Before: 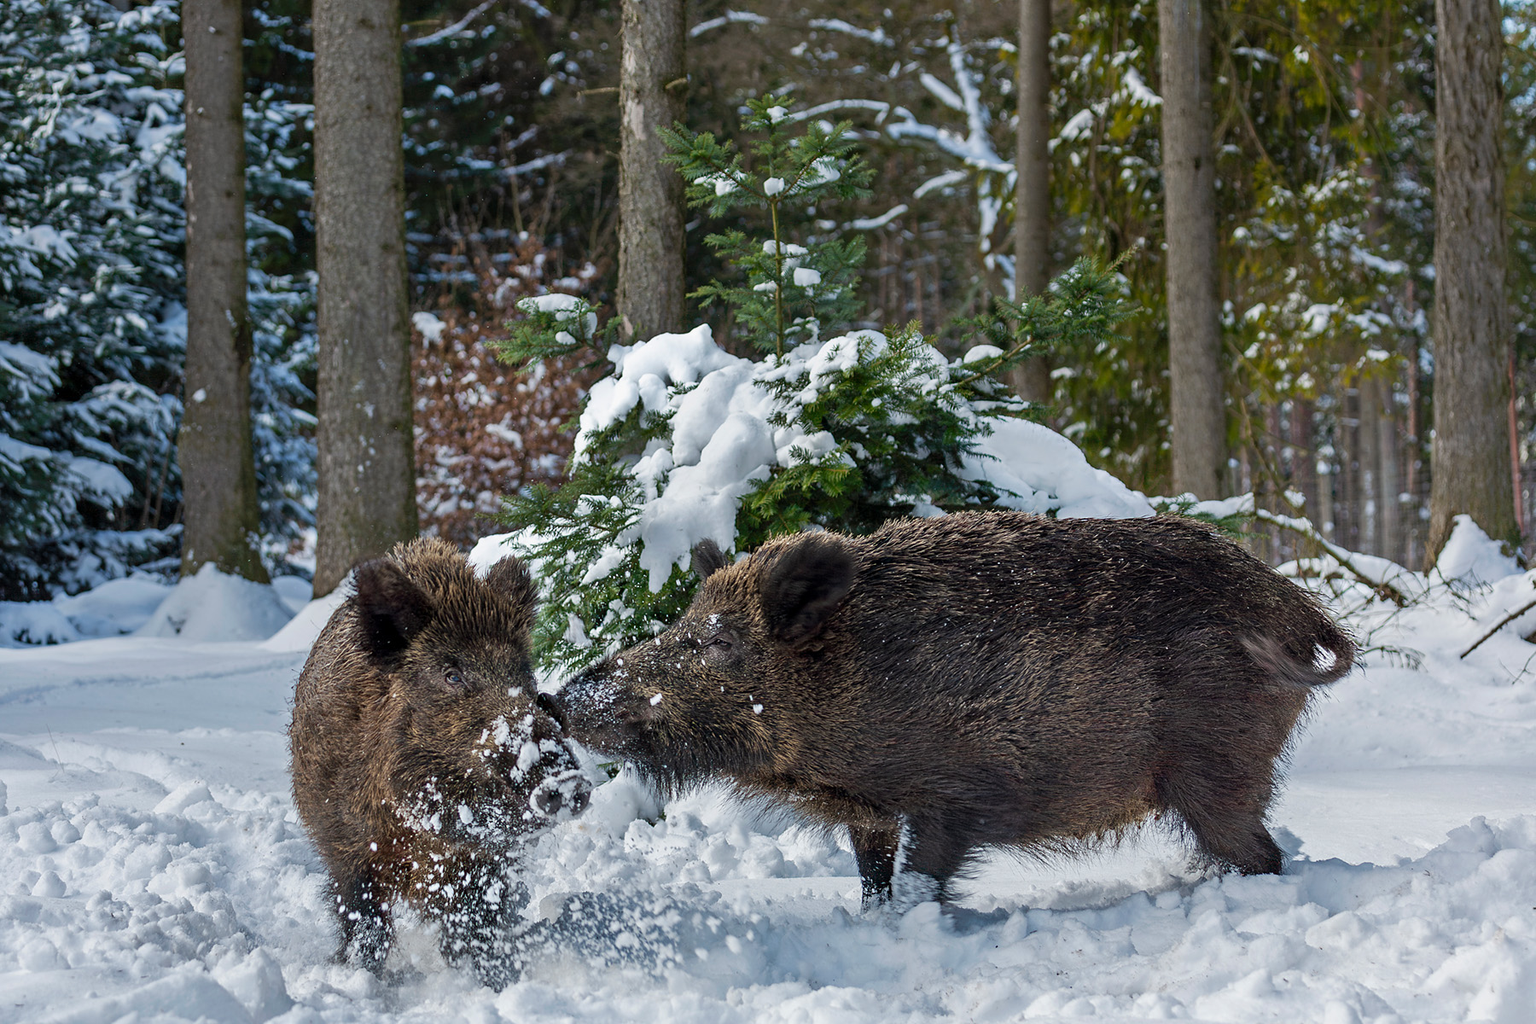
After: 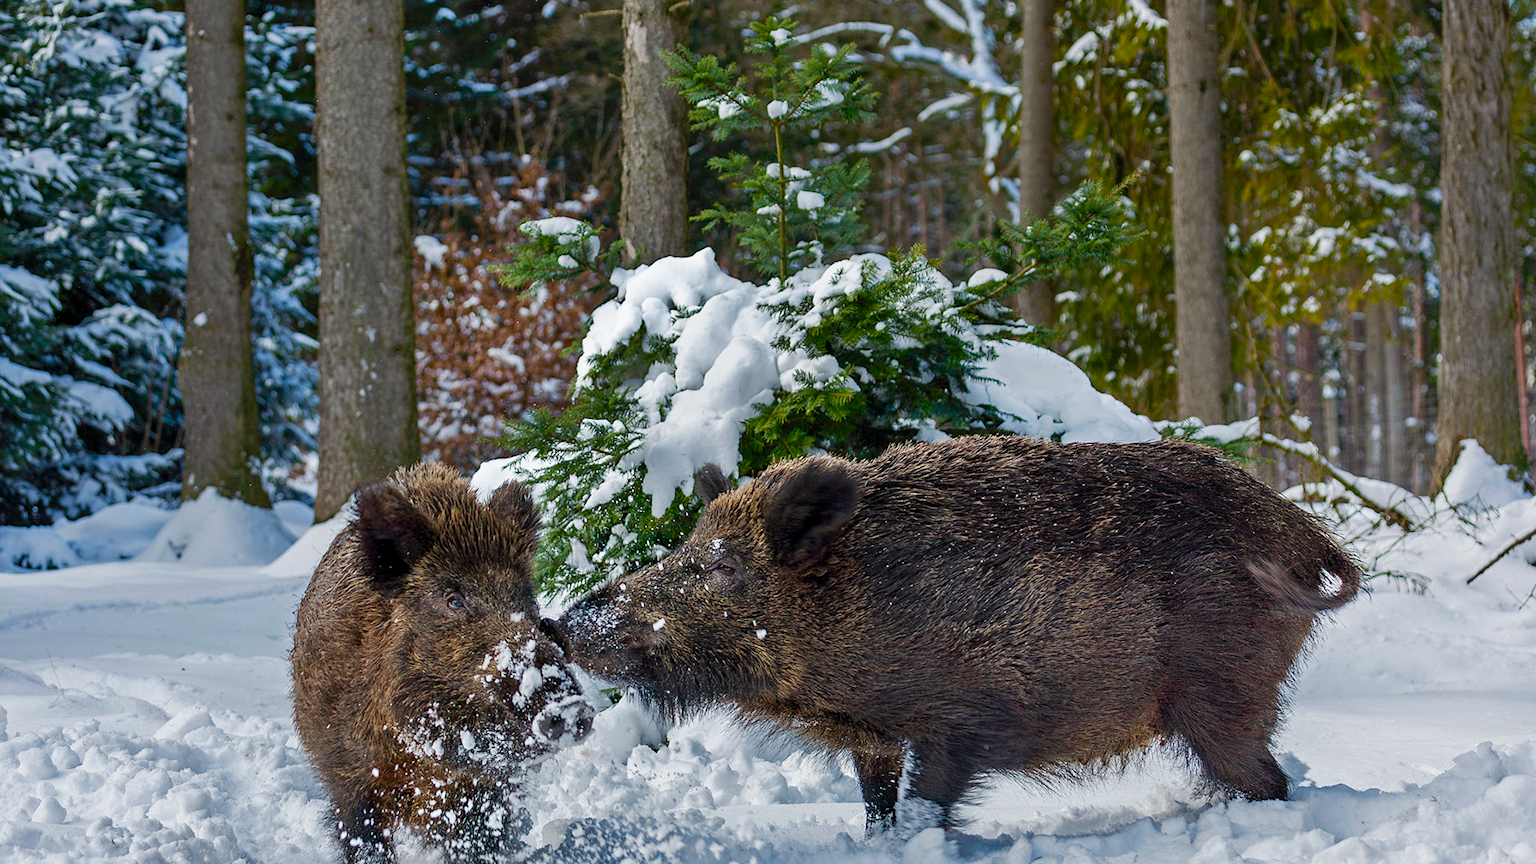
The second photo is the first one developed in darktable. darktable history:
shadows and highlights: shadows 30.86, highlights 0, soften with gaussian
color balance rgb: perceptual saturation grading › global saturation 20%, perceptual saturation grading › highlights -25%, perceptual saturation grading › shadows 50%
crop: top 7.625%, bottom 8.027%
